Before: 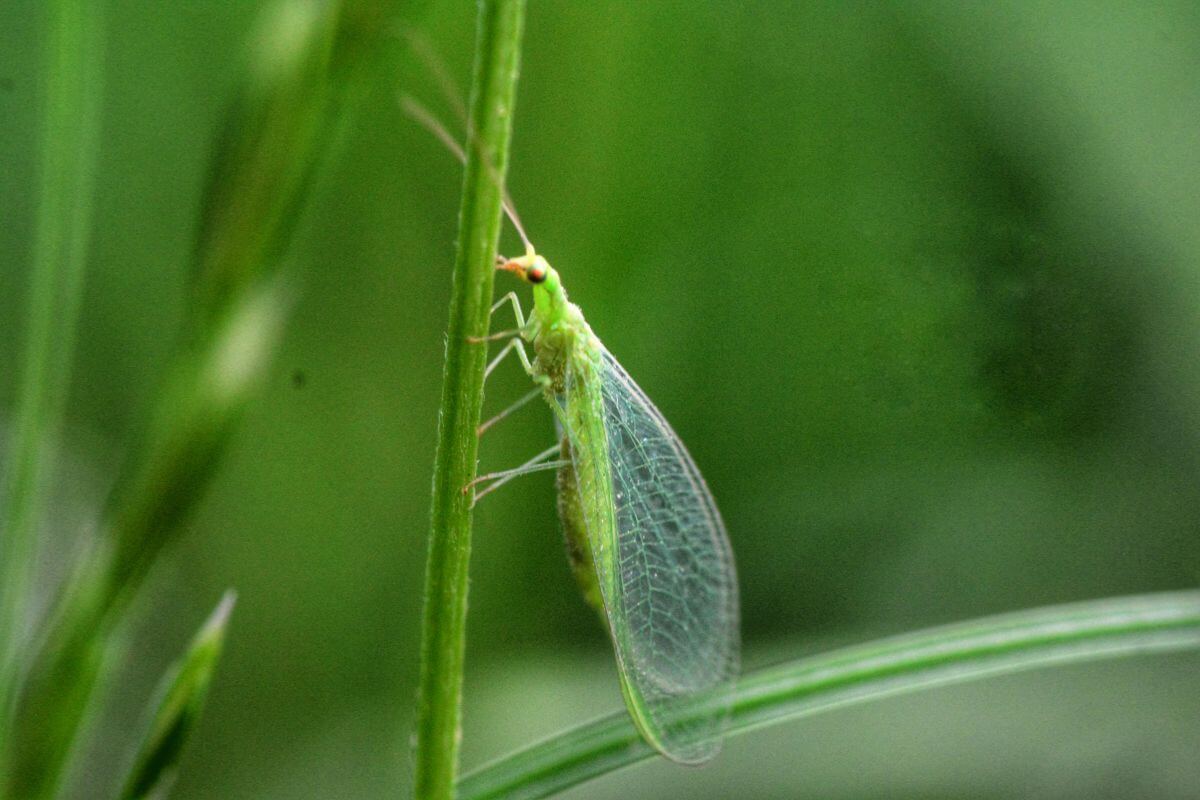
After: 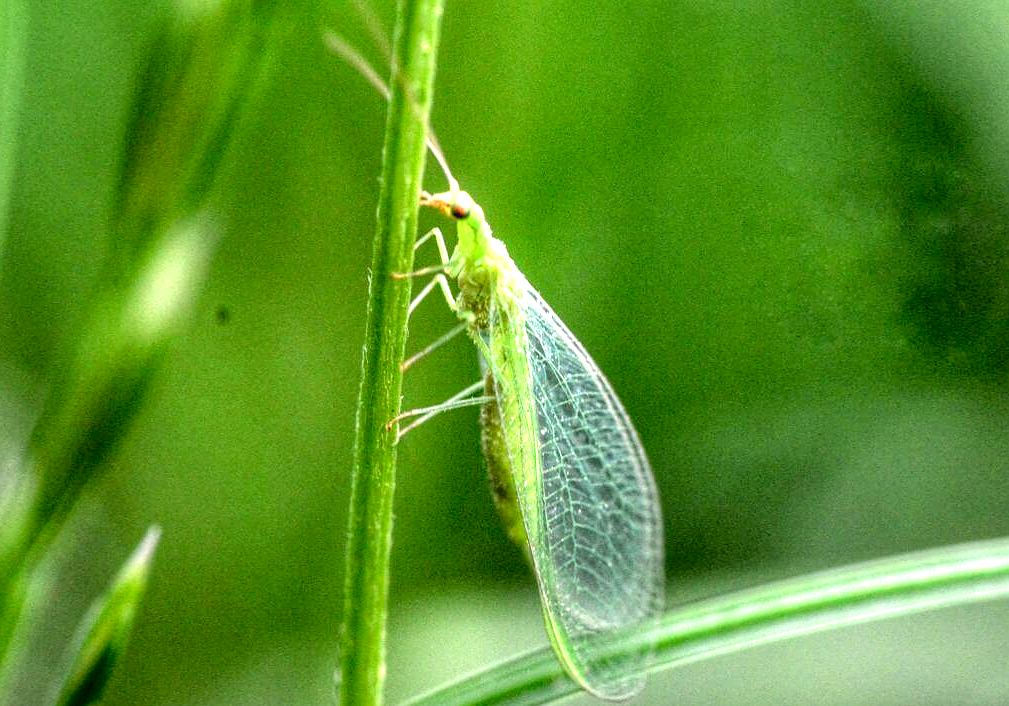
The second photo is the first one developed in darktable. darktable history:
exposure: black level correction 0.008, exposure 0.977 EV, compensate highlight preservation false
crop: left 6.37%, top 8.042%, right 9.545%, bottom 3.6%
base curve: curves: ch0 [(0, 0) (0.297, 0.298) (1, 1)], preserve colors none
sharpen: radius 1.032
local contrast: detail 130%
